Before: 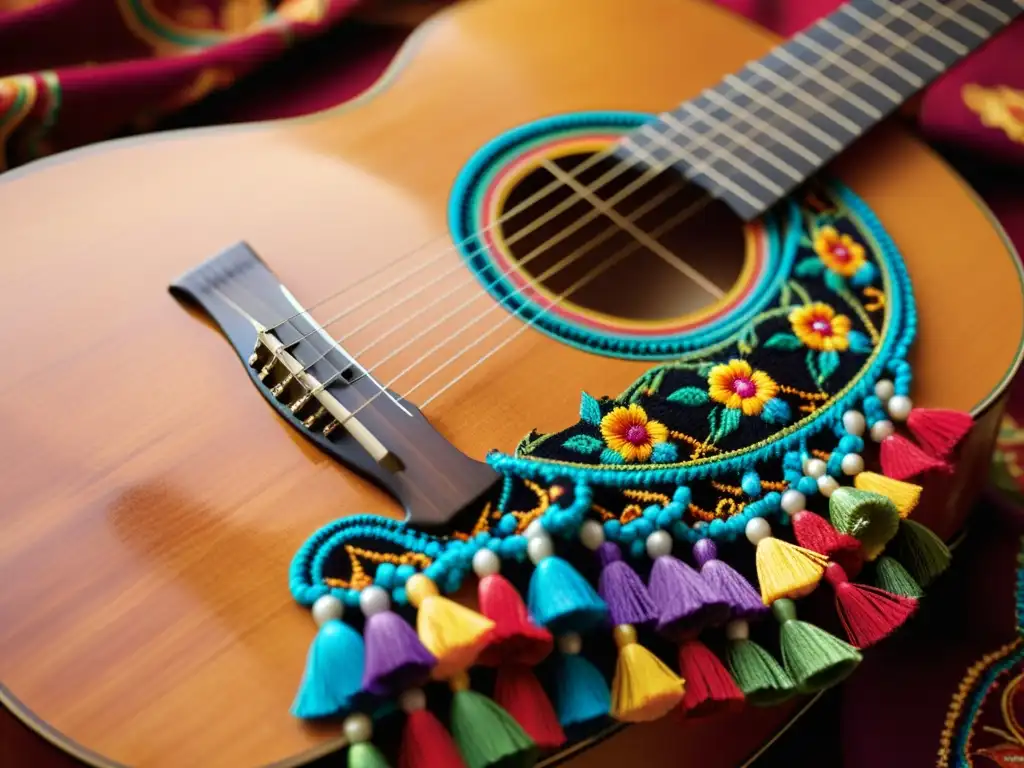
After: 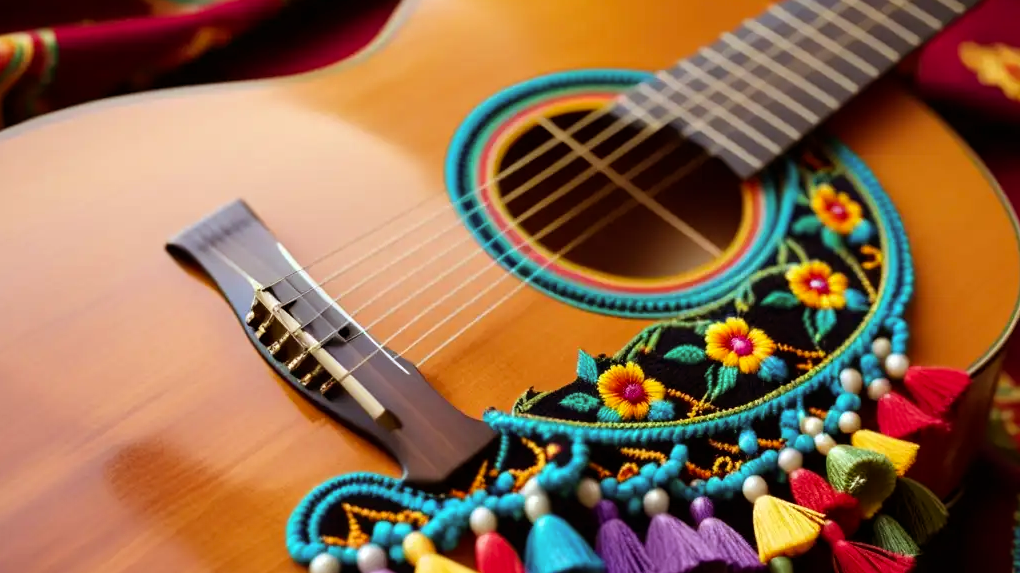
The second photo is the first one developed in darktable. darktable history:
crop: left 0.387%, top 5.469%, bottom 19.809%
rgb levels: mode RGB, independent channels, levels [[0, 0.5, 1], [0, 0.521, 1], [0, 0.536, 1]]
